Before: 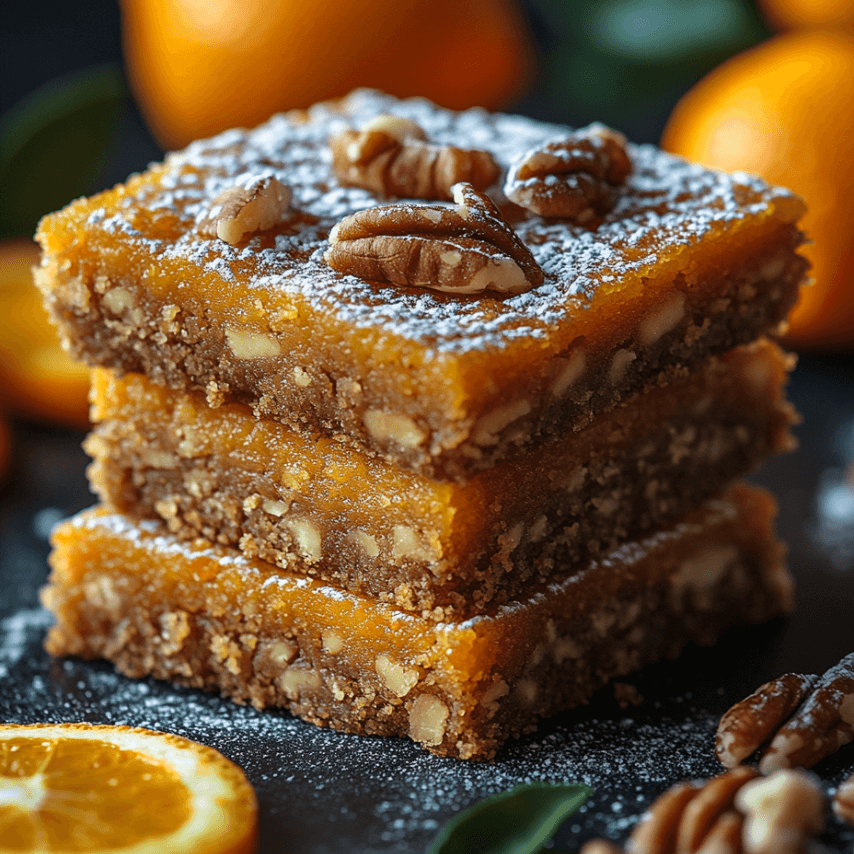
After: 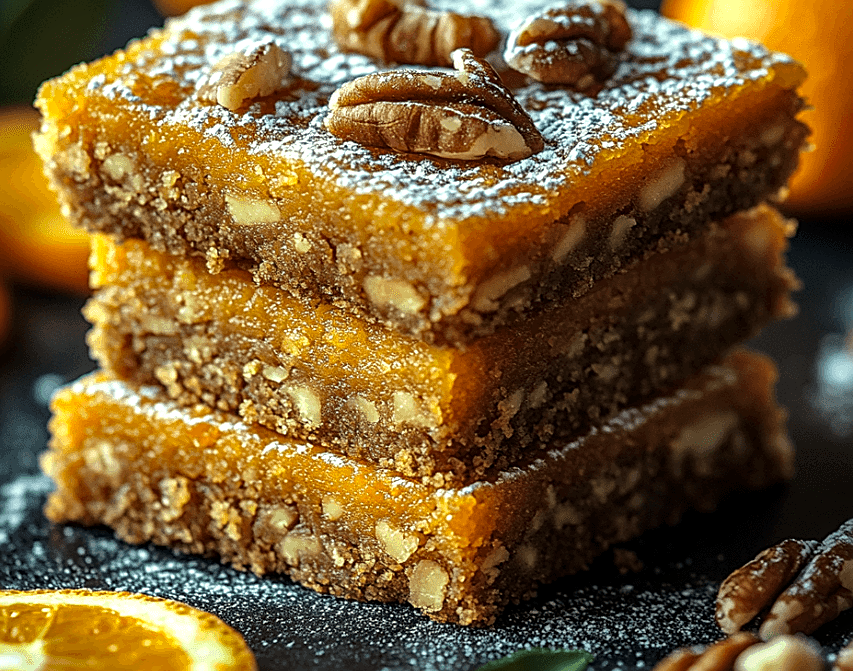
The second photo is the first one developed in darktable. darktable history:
sharpen: on, module defaults
crop and rotate: top 15.805%, bottom 5.53%
tone equalizer: -8 EV -0.426 EV, -7 EV -0.365 EV, -6 EV -0.372 EV, -5 EV -0.219 EV, -3 EV 0.232 EV, -2 EV 0.318 EV, -1 EV 0.385 EV, +0 EV 0.433 EV
local contrast: on, module defaults
color correction: highlights a* -5.81, highlights b* 11.33
